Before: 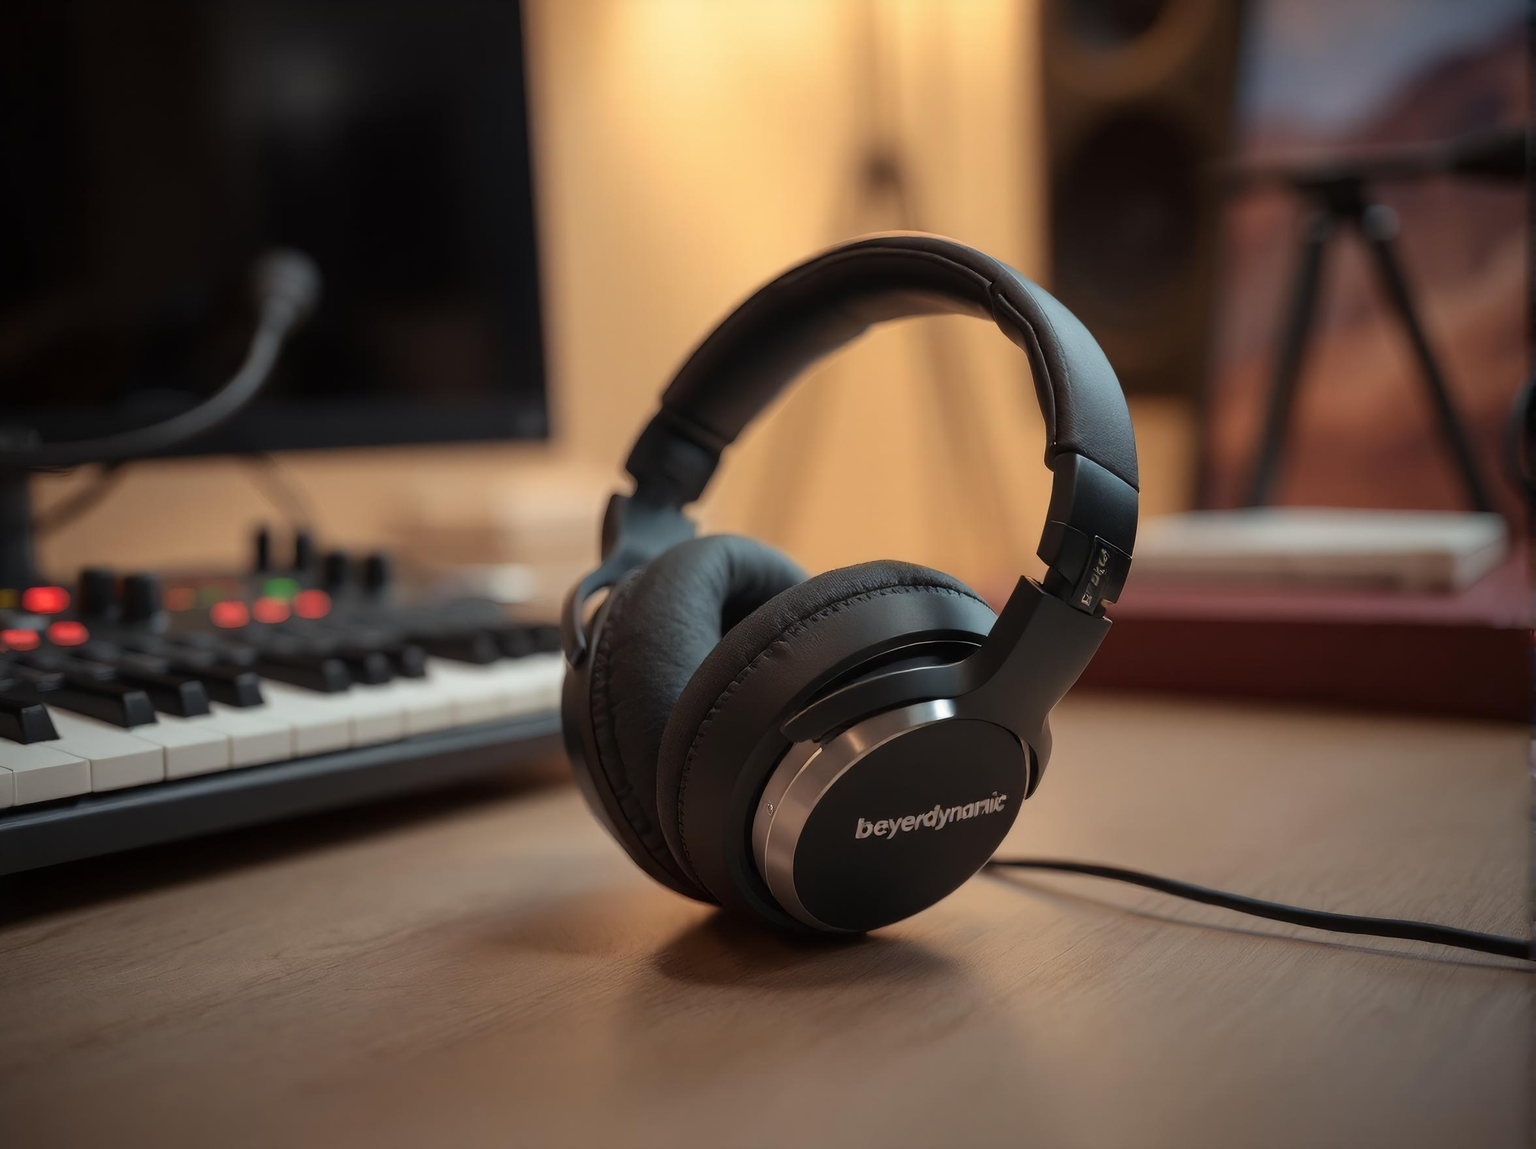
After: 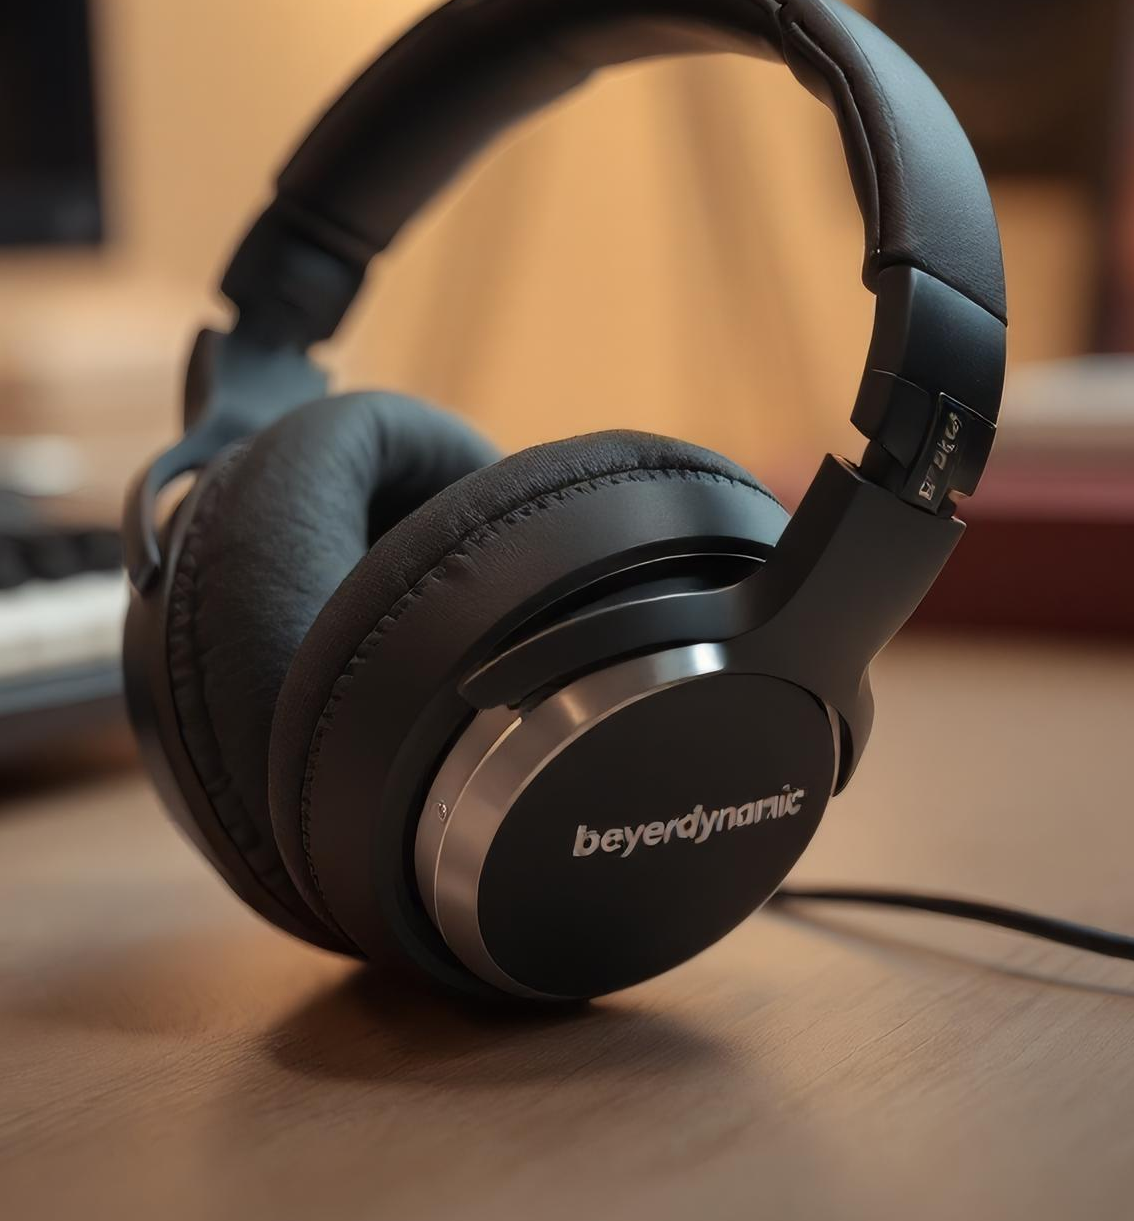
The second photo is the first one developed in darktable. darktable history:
crop: left 31.361%, top 24.352%, right 20.391%, bottom 6.223%
